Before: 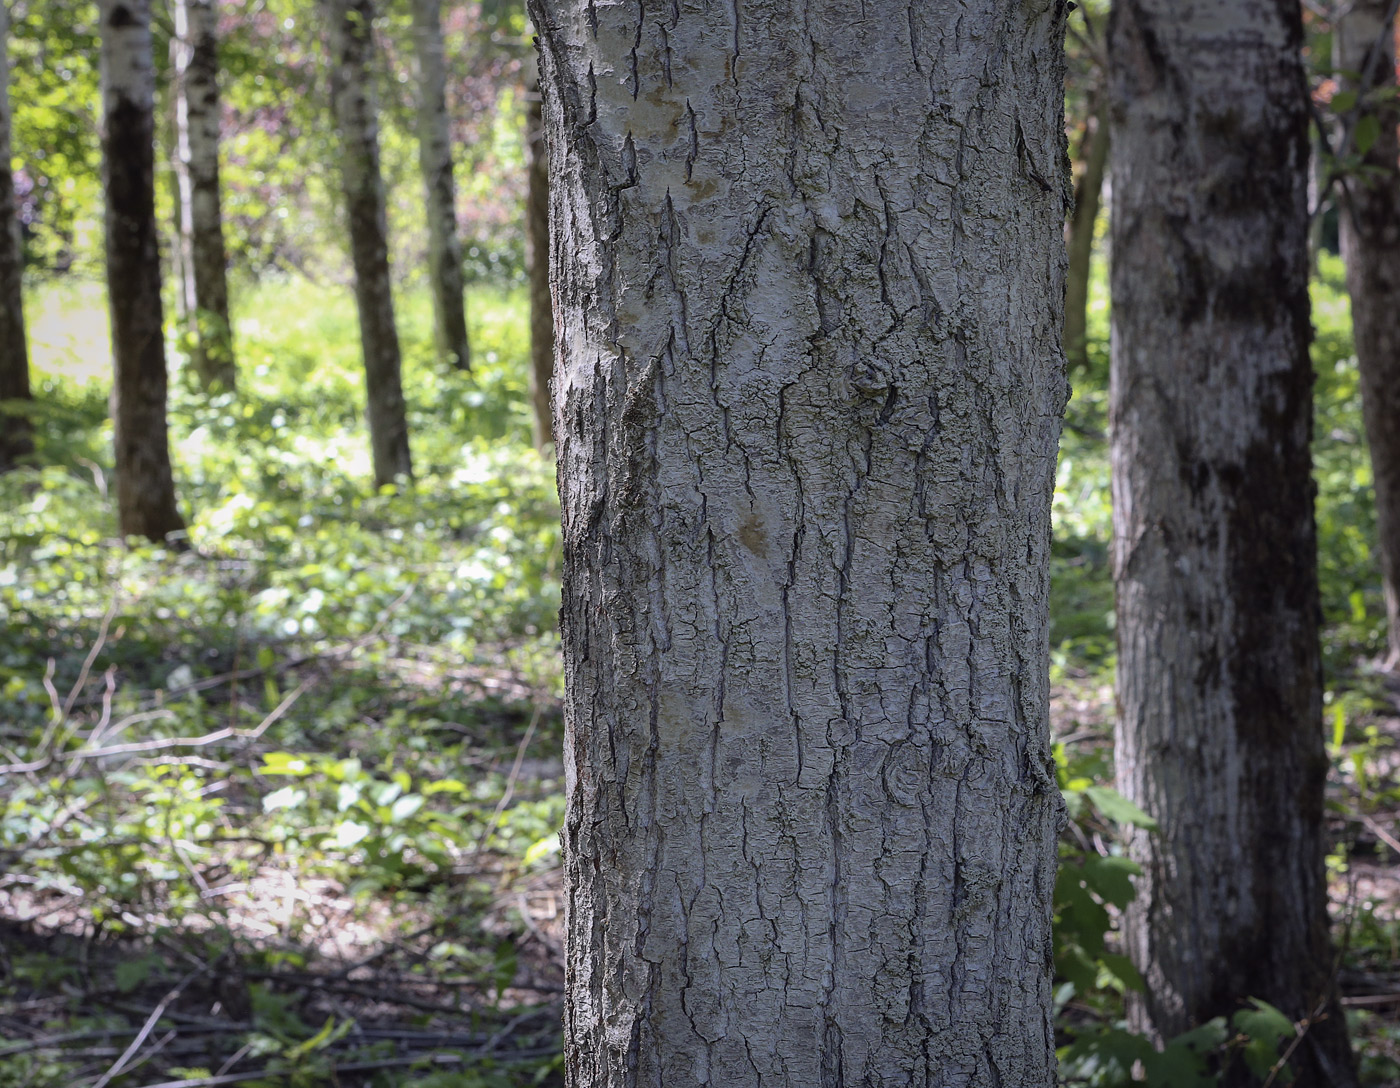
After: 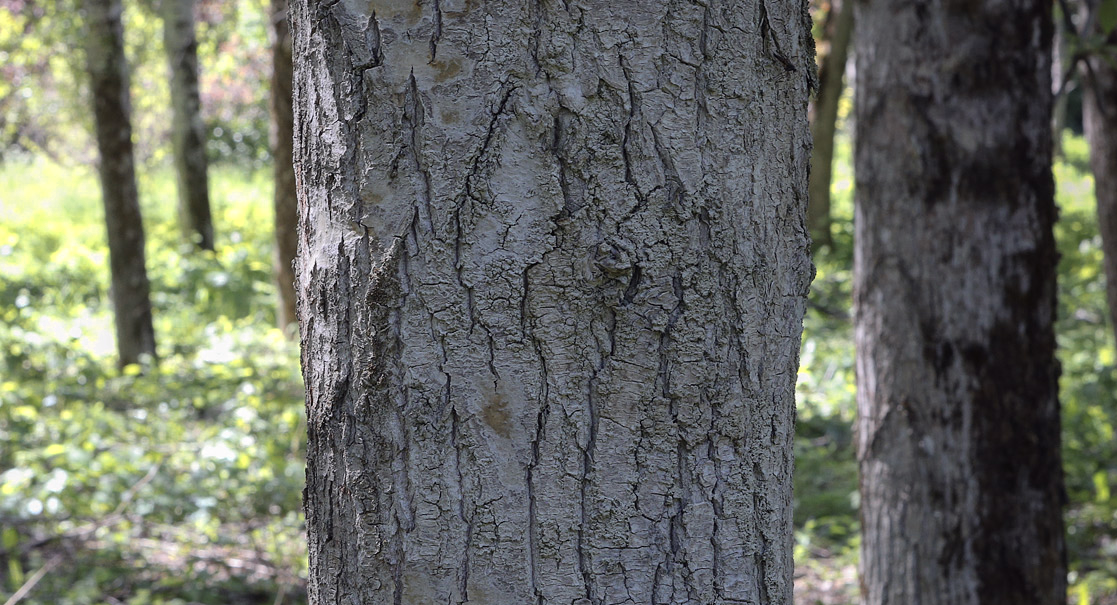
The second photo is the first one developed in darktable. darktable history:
crop: left 18.317%, top 11.112%, right 1.849%, bottom 33.23%
color zones: curves: ch0 [(0.018, 0.548) (0.197, 0.654) (0.425, 0.447) (0.605, 0.658) (0.732, 0.579)]; ch1 [(0.105, 0.531) (0.224, 0.531) (0.386, 0.39) (0.618, 0.456) (0.732, 0.456) (0.956, 0.421)]; ch2 [(0.039, 0.583) (0.215, 0.465) (0.399, 0.544) (0.465, 0.548) (0.614, 0.447) (0.724, 0.43) (0.882, 0.623) (0.956, 0.632)]
